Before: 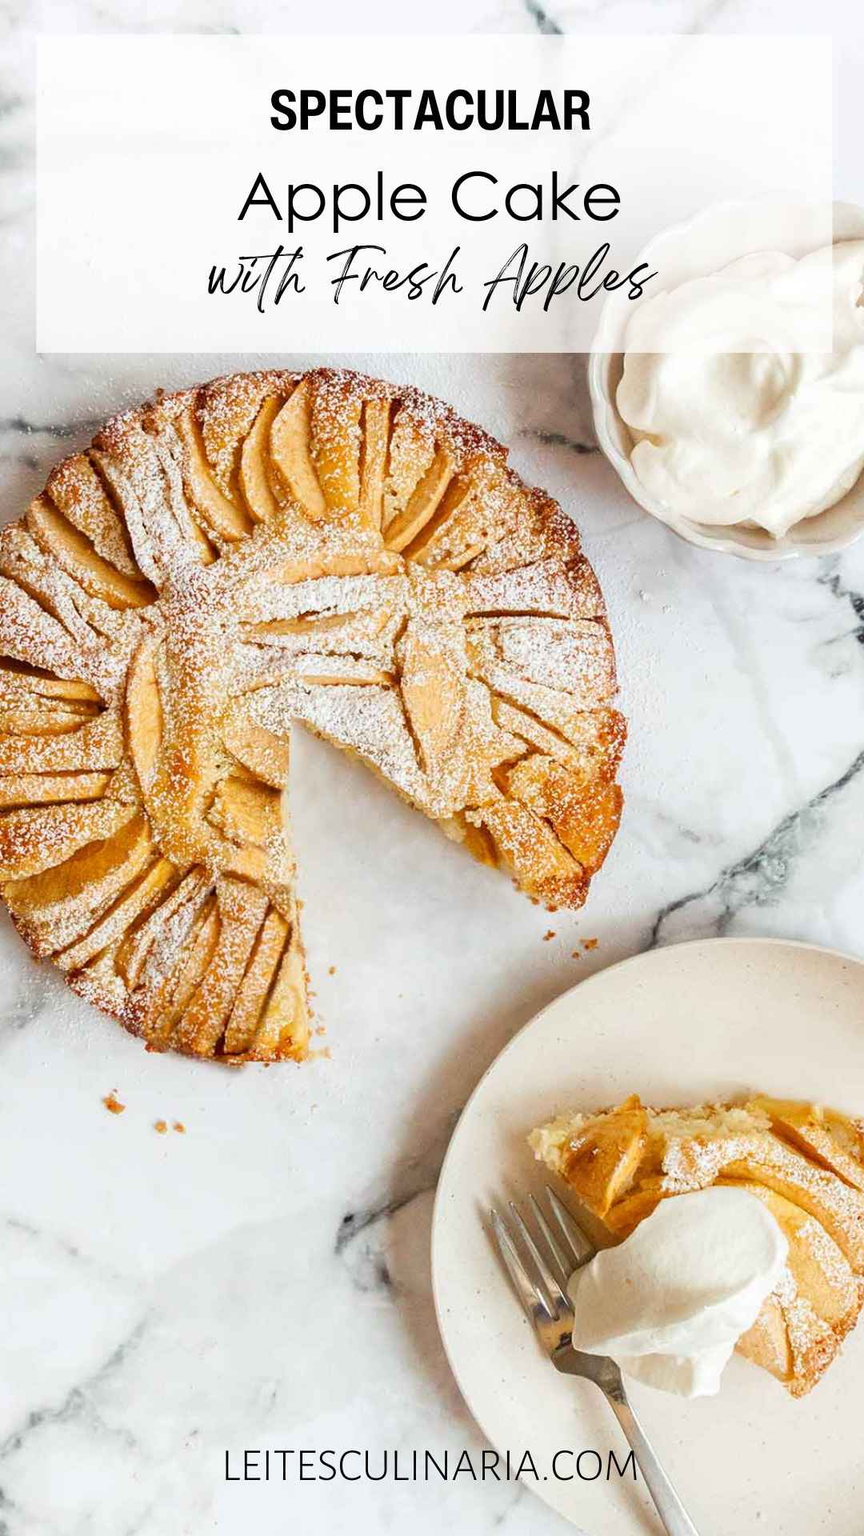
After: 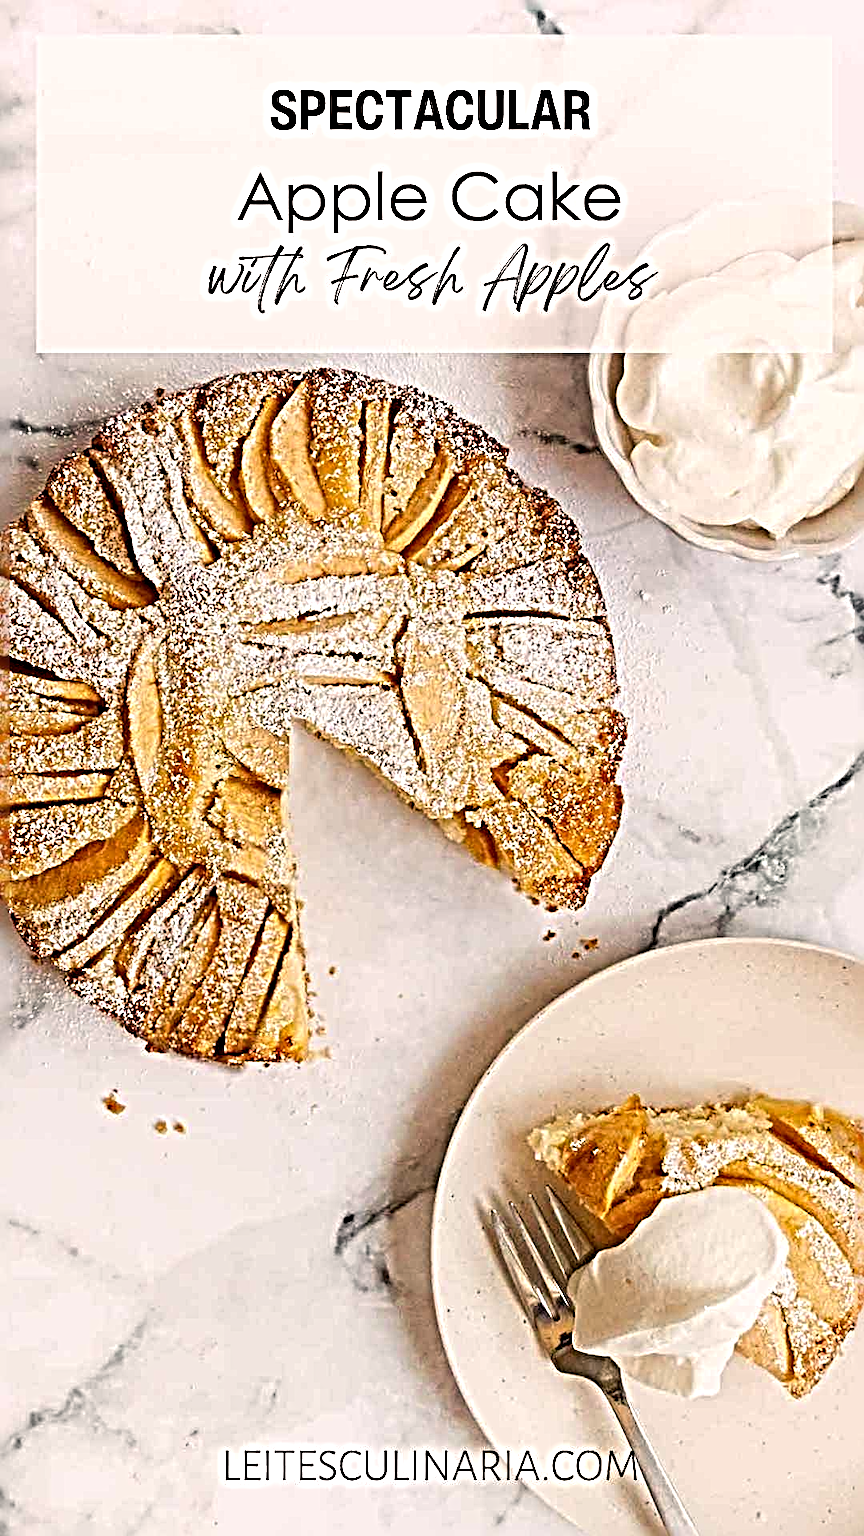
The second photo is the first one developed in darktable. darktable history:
sharpen: radius 6.288, amount 1.815, threshold 0.204
color correction: highlights a* 5.92, highlights b* 4.88
